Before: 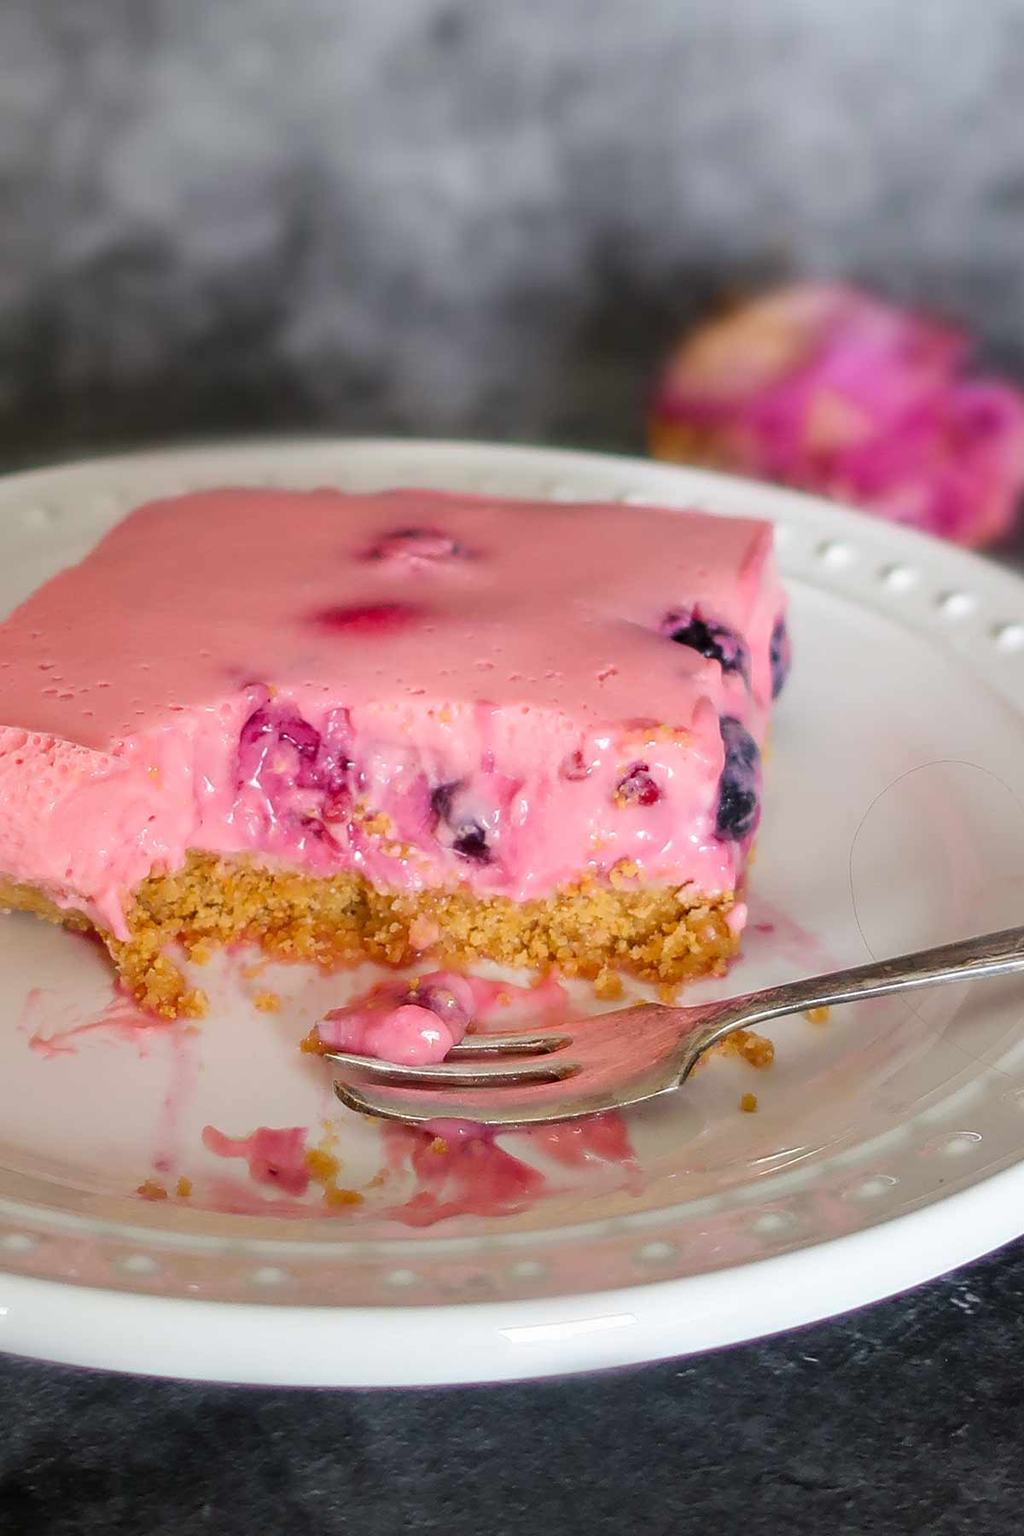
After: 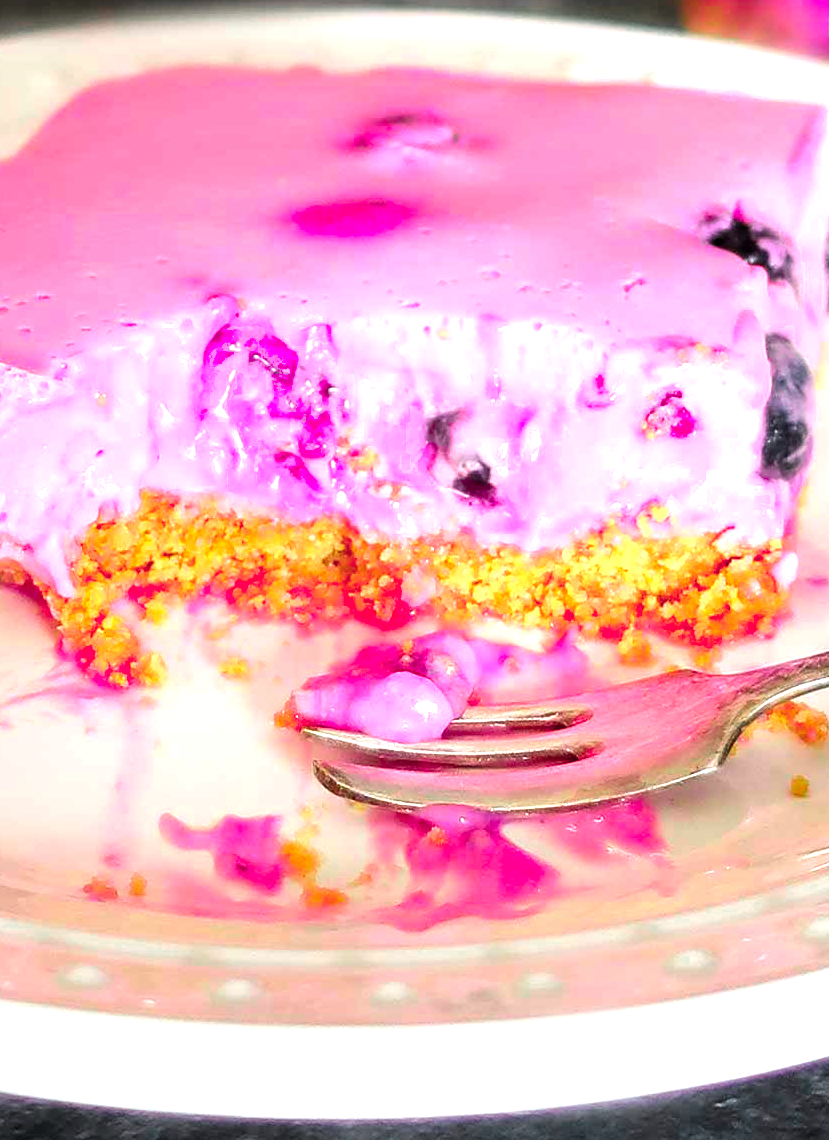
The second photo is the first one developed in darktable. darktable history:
color zones: curves: ch0 [(0, 0.533) (0.126, 0.533) (0.234, 0.533) (0.368, 0.357) (0.5, 0.5) (0.625, 0.5) (0.74, 0.637) (0.875, 0.5)]; ch1 [(0.004, 0.708) (0.129, 0.662) (0.25, 0.5) (0.375, 0.331) (0.496, 0.396) (0.625, 0.649) (0.739, 0.26) (0.875, 0.5) (1, 0.478)]; ch2 [(0, 0.409) (0.132, 0.403) (0.236, 0.558) (0.379, 0.448) (0.5, 0.5) (0.625, 0.5) (0.691, 0.39) (0.875, 0.5)]
crop: left 6.564%, top 28.14%, right 24.272%, bottom 8.485%
tone equalizer: -8 EV -1.09 EV, -7 EV -1.01 EV, -6 EV -0.853 EV, -5 EV -0.583 EV, -3 EV 0.549 EV, -2 EV 0.853 EV, -1 EV 0.992 EV, +0 EV 1.06 EV
